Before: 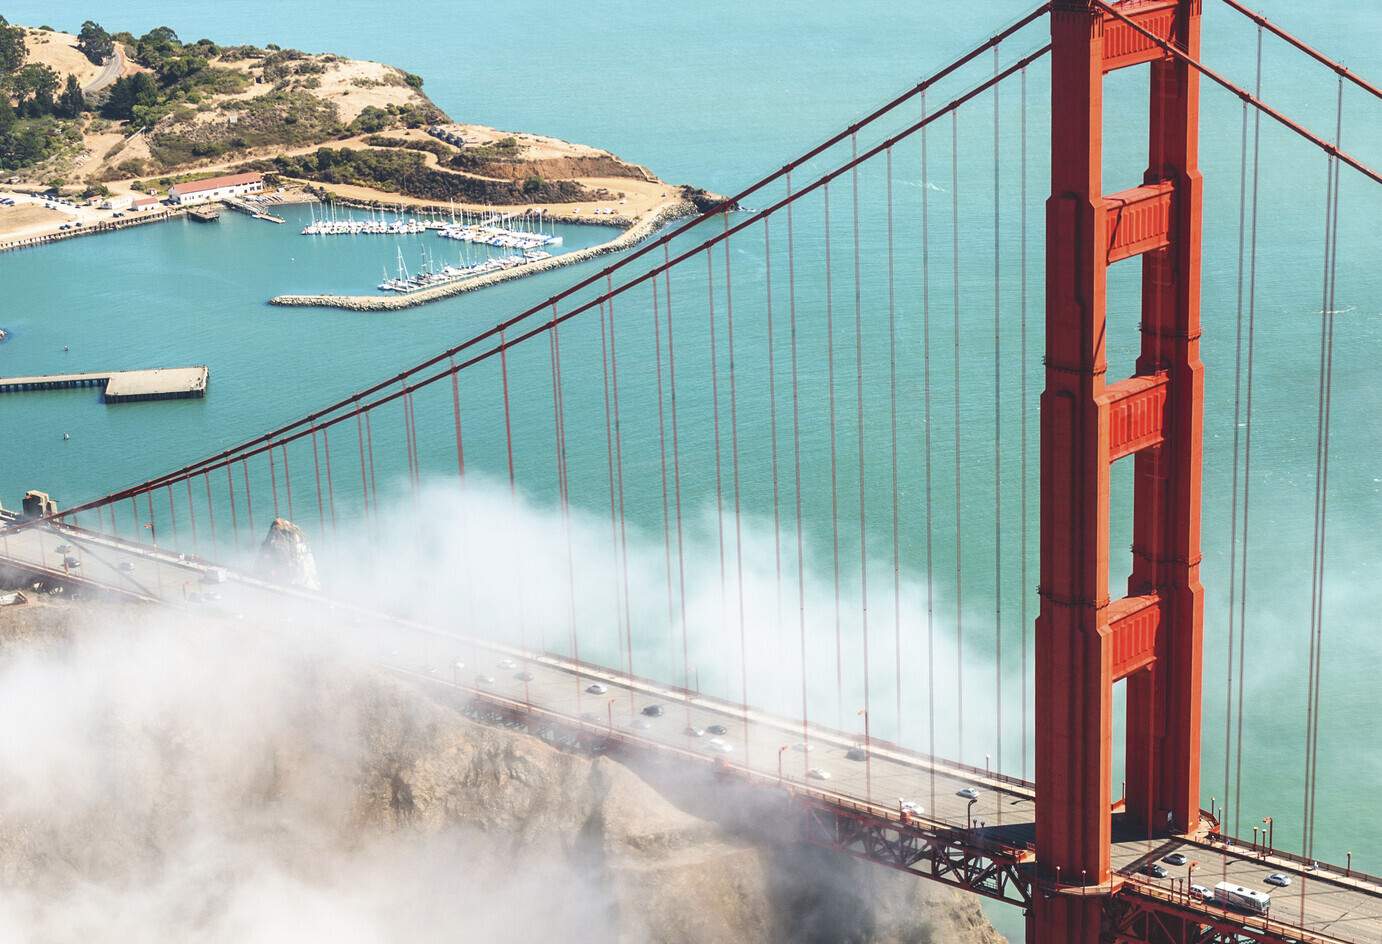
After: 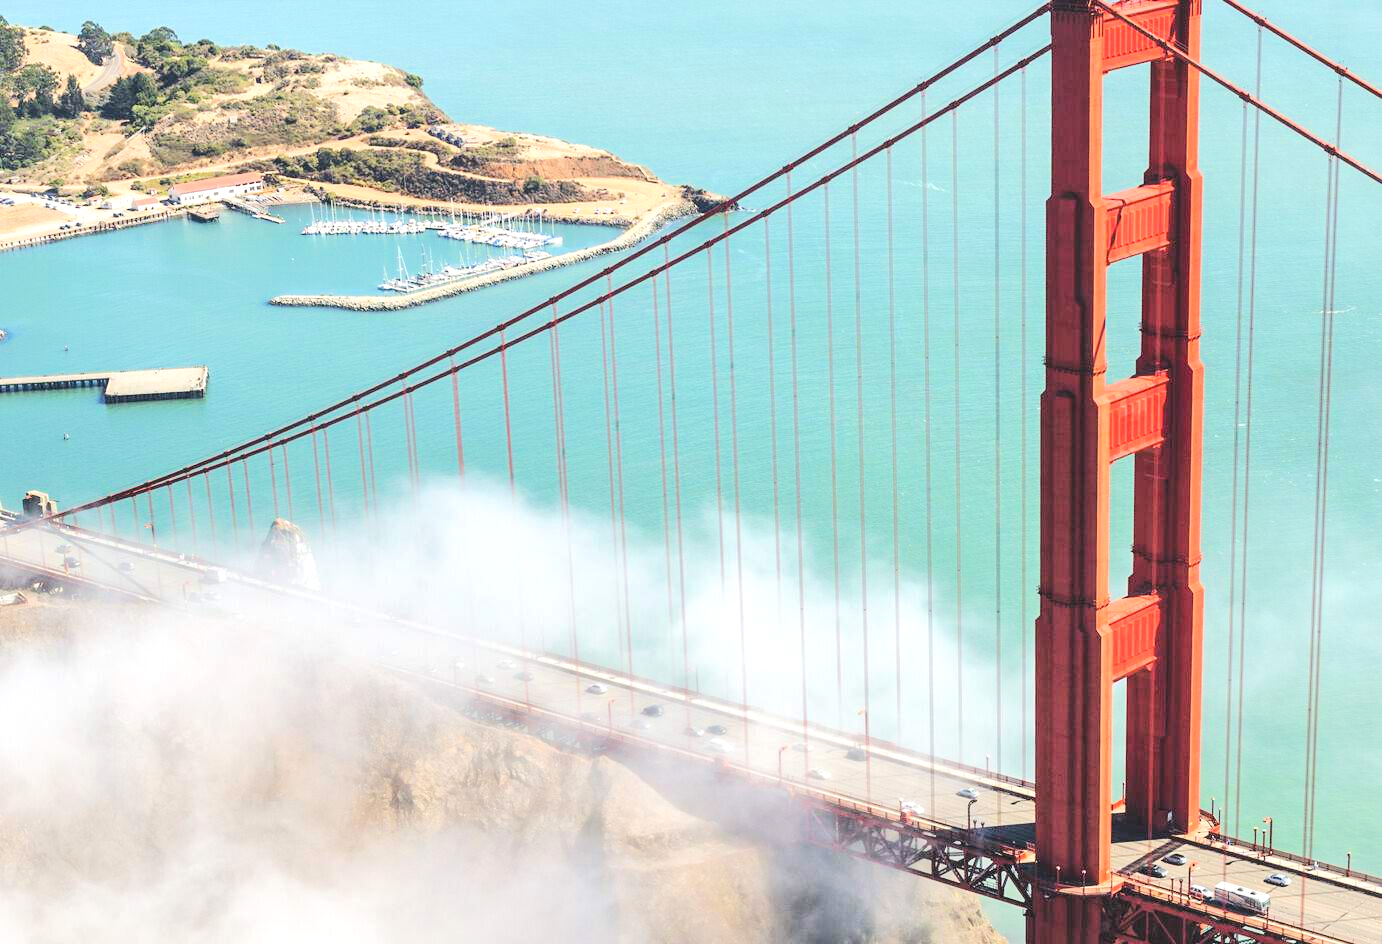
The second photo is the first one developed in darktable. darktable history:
tone equalizer: -7 EV 0.157 EV, -6 EV 0.56 EV, -5 EV 1.11 EV, -4 EV 1.34 EV, -3 EV 1.15 EV, -2 EV 0.6 EV, -1 EV 0.16 EV, edges refinement/feathering 500, mask exposure compensation -1.57 EV, preserve details no
local contrast: mode bilateral grid, contrast 20, coarseness 50, detail 119%, midtone range 0.2
